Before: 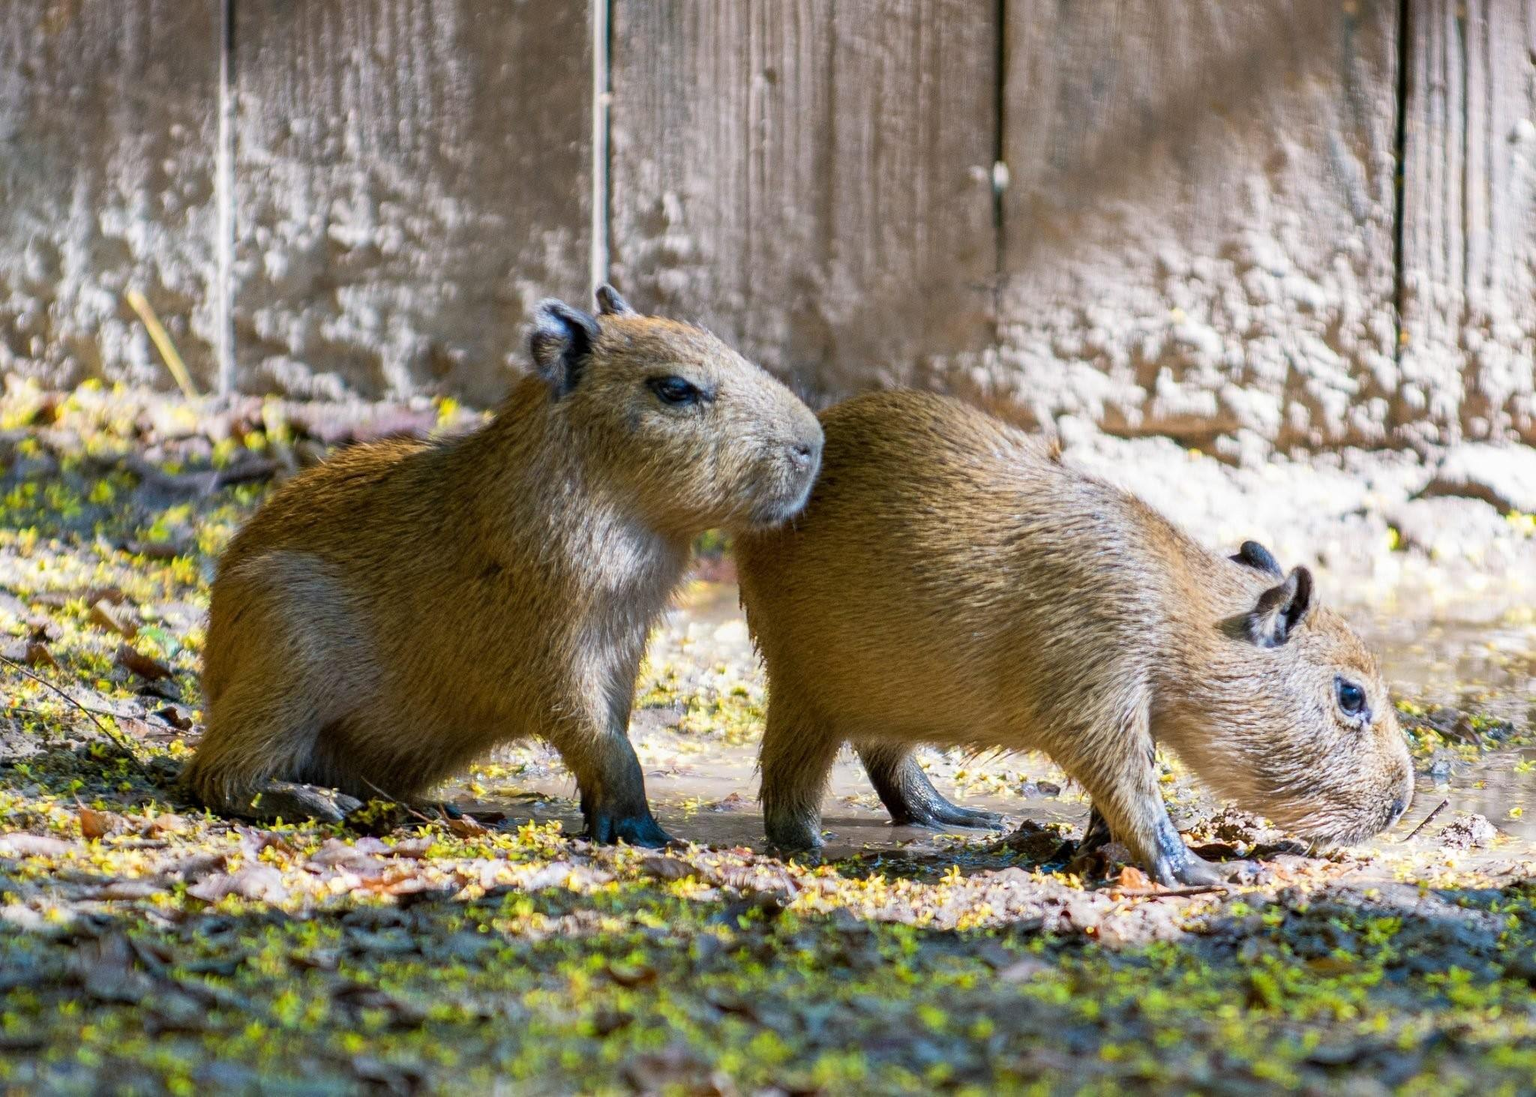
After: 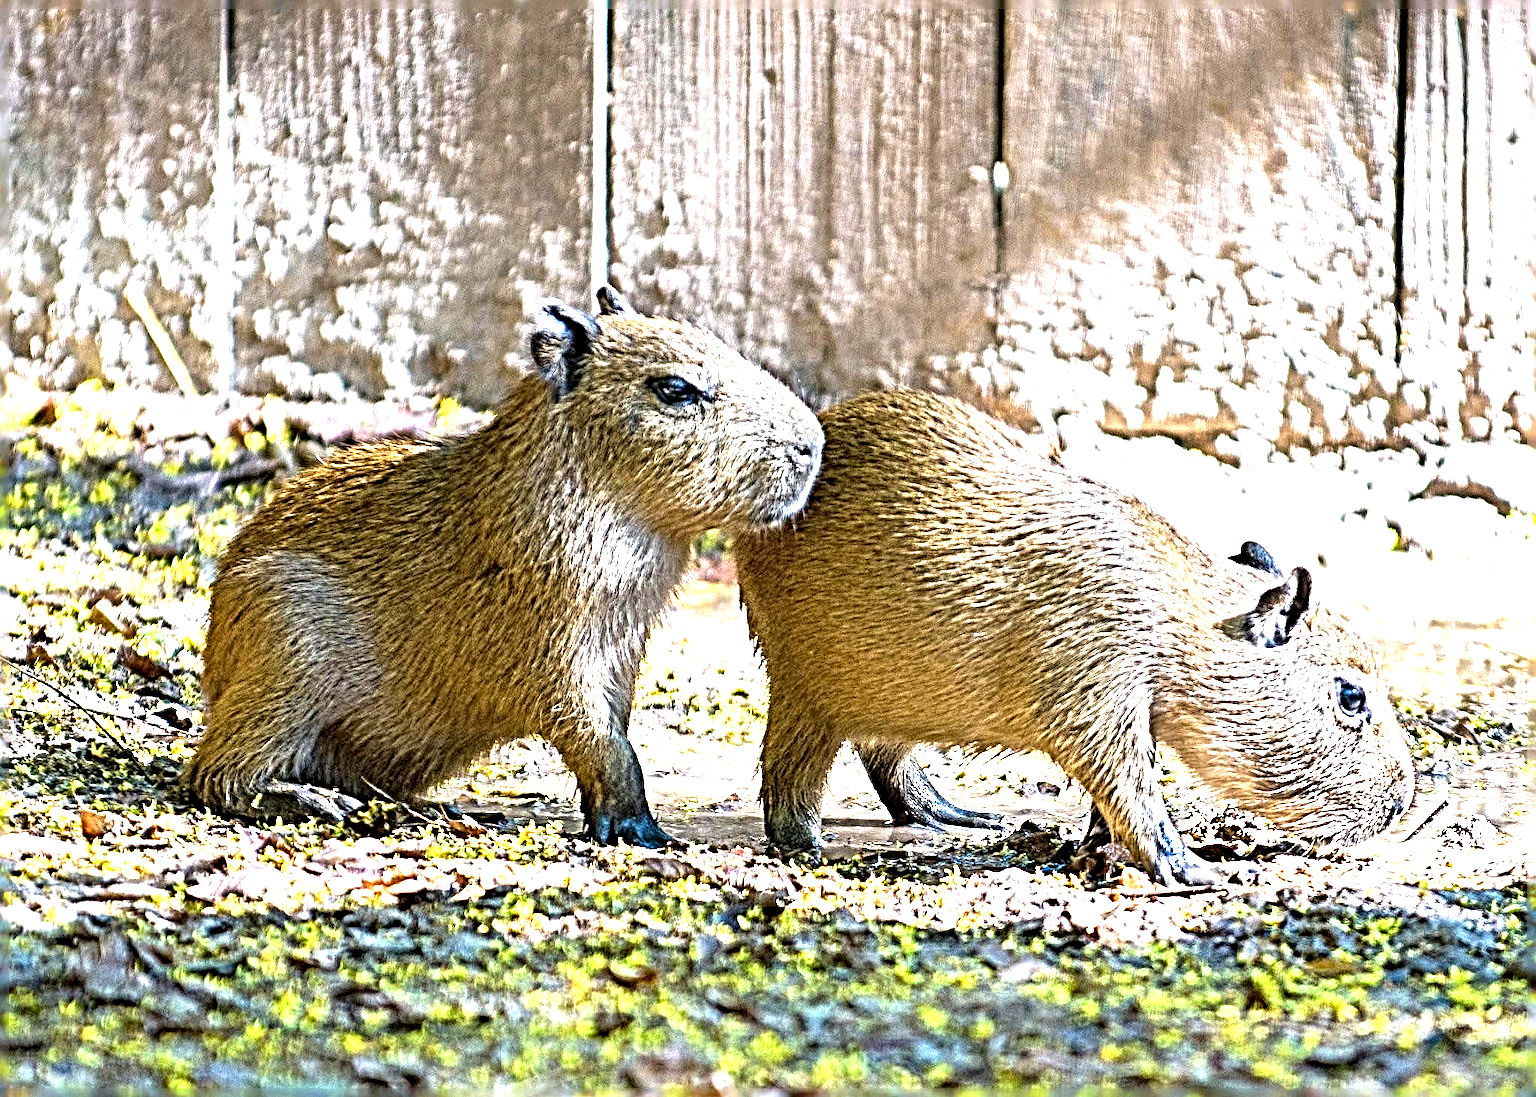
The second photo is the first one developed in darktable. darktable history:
exposure: black level correction 0, exposure 1.379 EV, compensate exposure bias true, compensate highlight preservation false
sharpen: radius 6.3, amount 1.8, threshold 0
